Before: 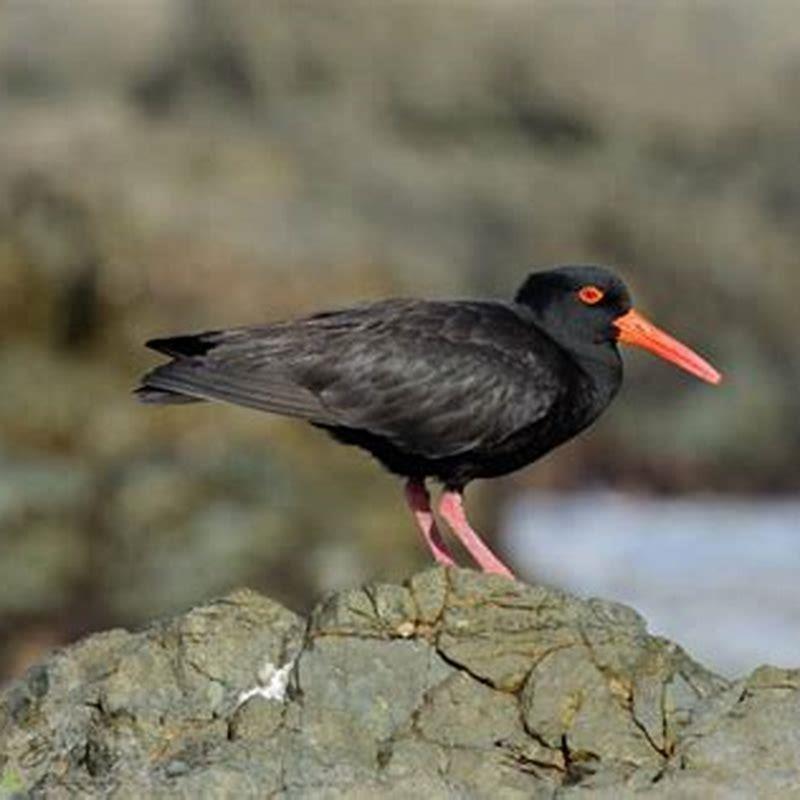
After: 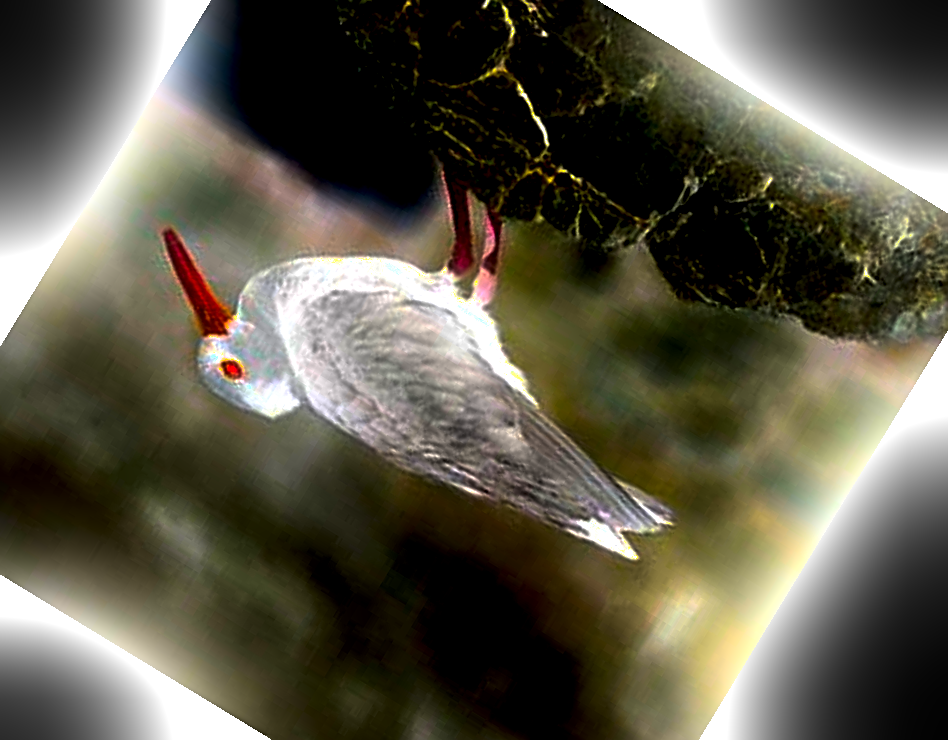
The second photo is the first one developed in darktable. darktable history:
rgb levels: levels [[0.034, 0.472, 0.904], [0, 0.5, 1], [0, 0.5, 1]]
base curve: curves: ch0 [(0, 0) (0.028, 0.03) (0.121, 0.232) (0.46, 0.748) (0.859, 0.968) (1, 1)], preserve colors none
tone curve: curves: ch0 [(0, 0) (0.003, 0.096) (0.011, 0.096) (0.025, 0.098) (0.044, 0.099) (0.069, 0.106) (0.1, 0.128) (0.136, 0.153) (0.177, 0.186) (0.224, 0.218) (0.277, 0.265) (0.335, 0.316) (0.399, 0.374) (0.468, 0.445) (0.543, 0.526) (0.623, 0.605) (0.709, 0.681) (0.801, 0.758) (0.898, 0.819) (1, 1)], preserve colors none
bloom: size 15%, threshold 97%, strength 7%
crop and rotate: angle 148.68°, left 9.111%, top 15.603%, right 4.588%, bottom 17.041%
exposure: exposure 8 EV, compensate highlight preservation false
sharpen: amount 0.6
